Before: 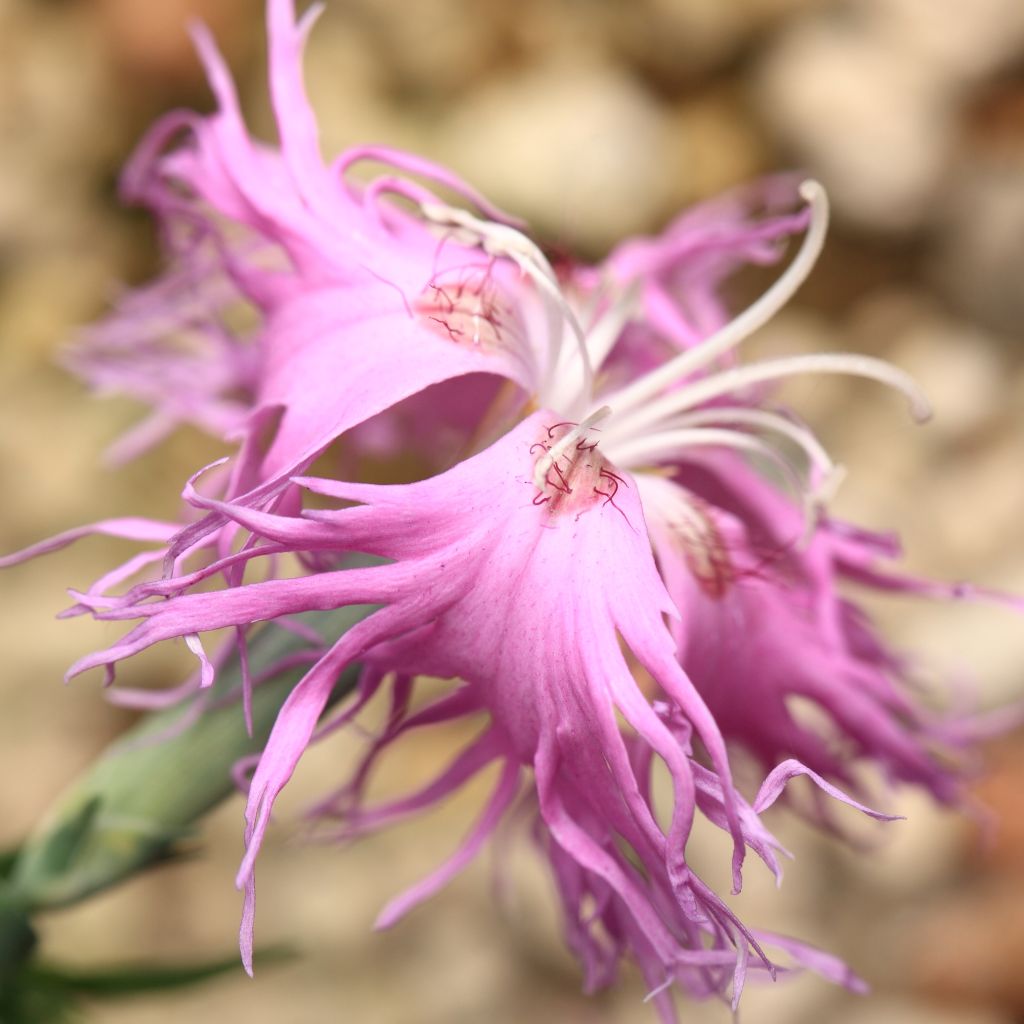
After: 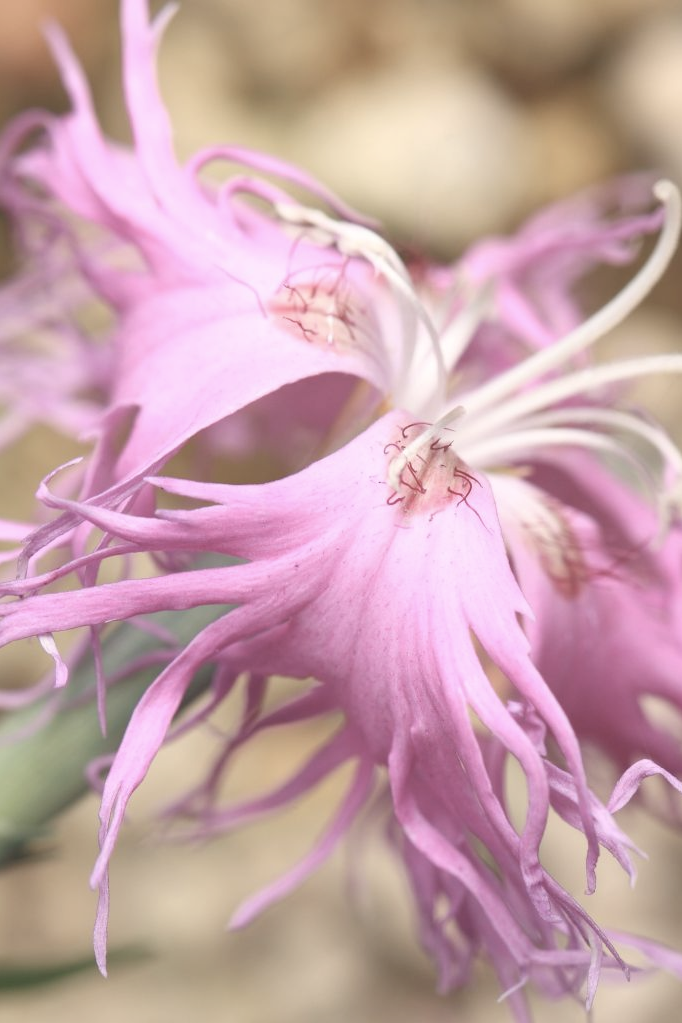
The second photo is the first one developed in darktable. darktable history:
contrast brightness saturation: contrast -0.261, saturation -0.448
crop and rotate: left 14.355%, right 18.966%
exposure: exposure 0.645 EV, compensate highlight preservation false
color correction: highlights b* 0.039, saturation 1.1
